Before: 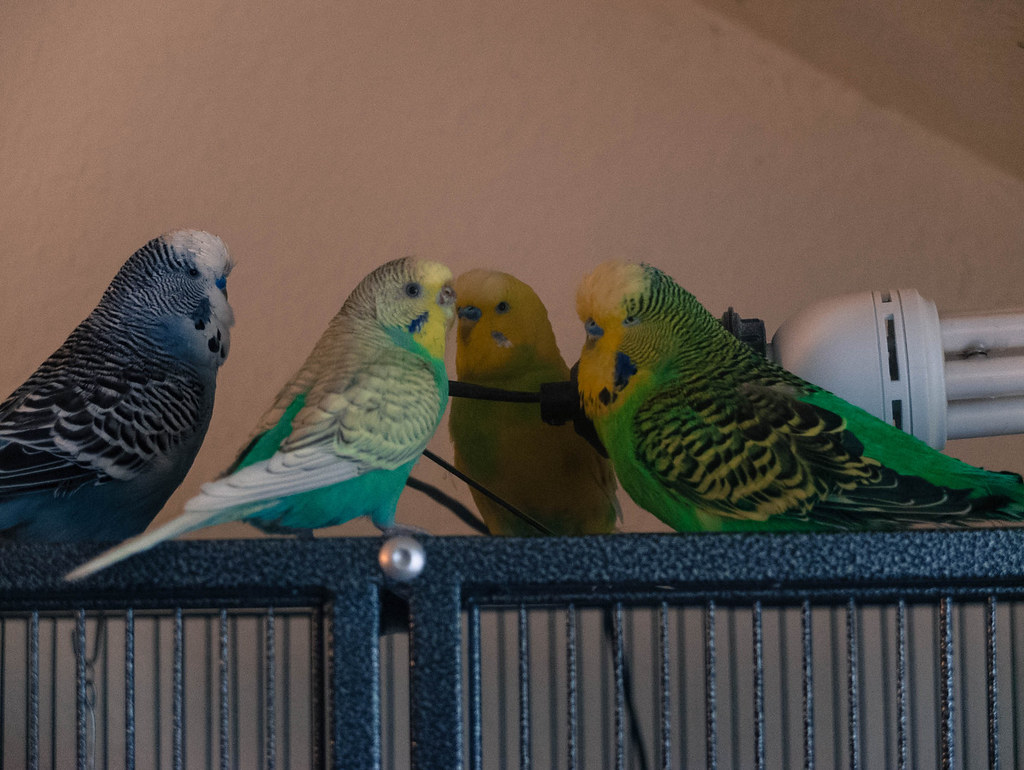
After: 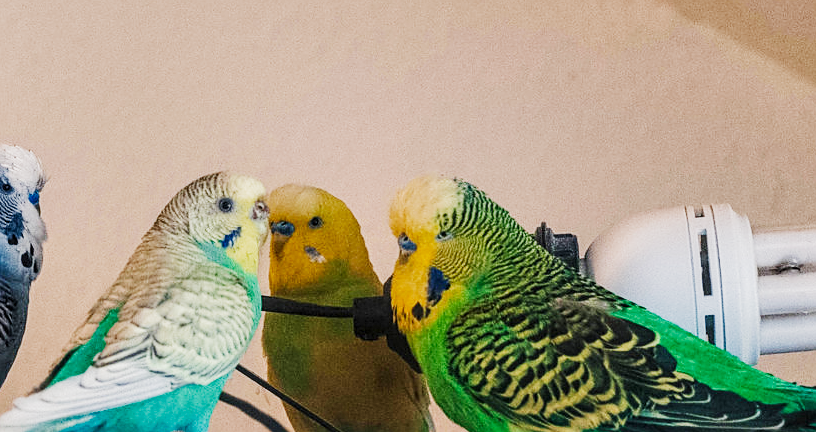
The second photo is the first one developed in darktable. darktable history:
exposure: black level correction 0, exposure 1.882 EV, compensate highlight preservation false
crop: left 18.299%, top 11.097%, right 1.922%, bottom 32.721%
contrast brightness saturation: contrast 0.097, brightness 0.036, saturation 0.087
local contrast: on, module defaults
sharpen: on, module defaults
shadows and highlights: shadows 48.71, highlights -42.92, soften with gaussian
filmic rgb: black relative exposure -16 EV, white relative exposure 5.26 EV, hardness 5.91, contrast 1.247, preserve chrominance no, color science v5 (2021), contrast in shadows safe, contrast in highlights safe
